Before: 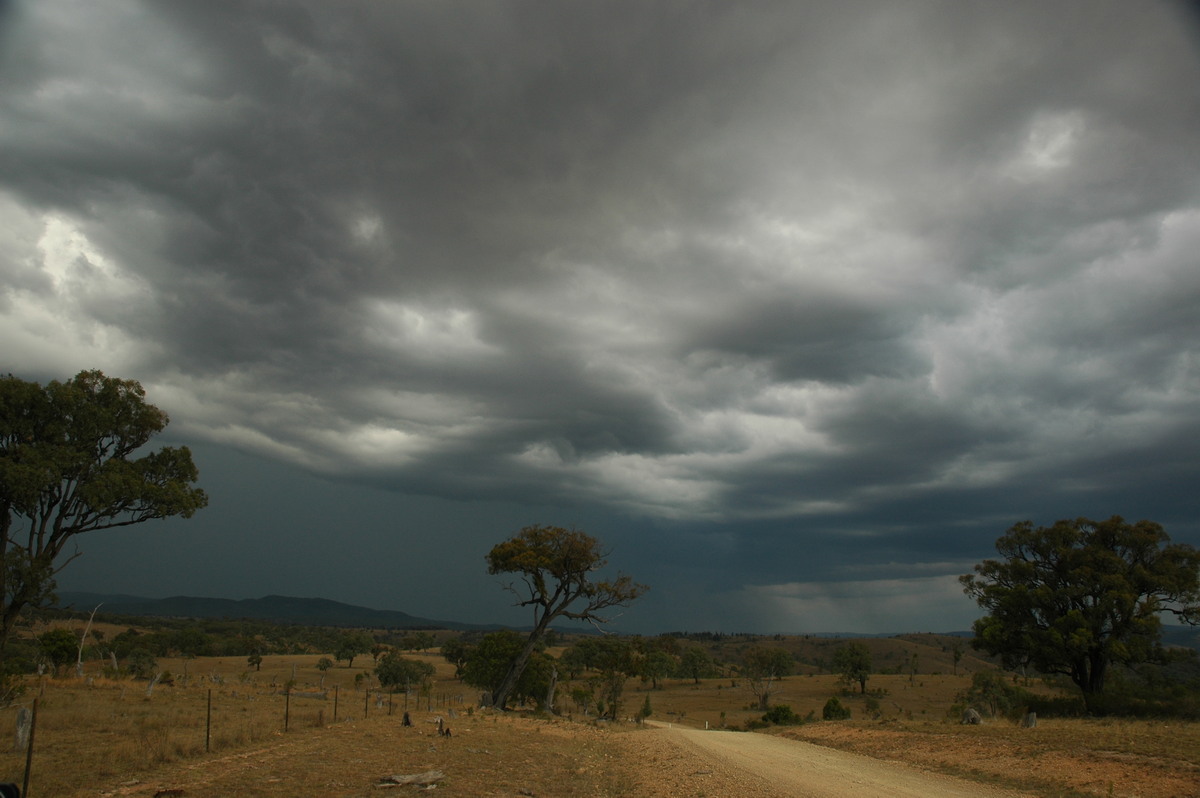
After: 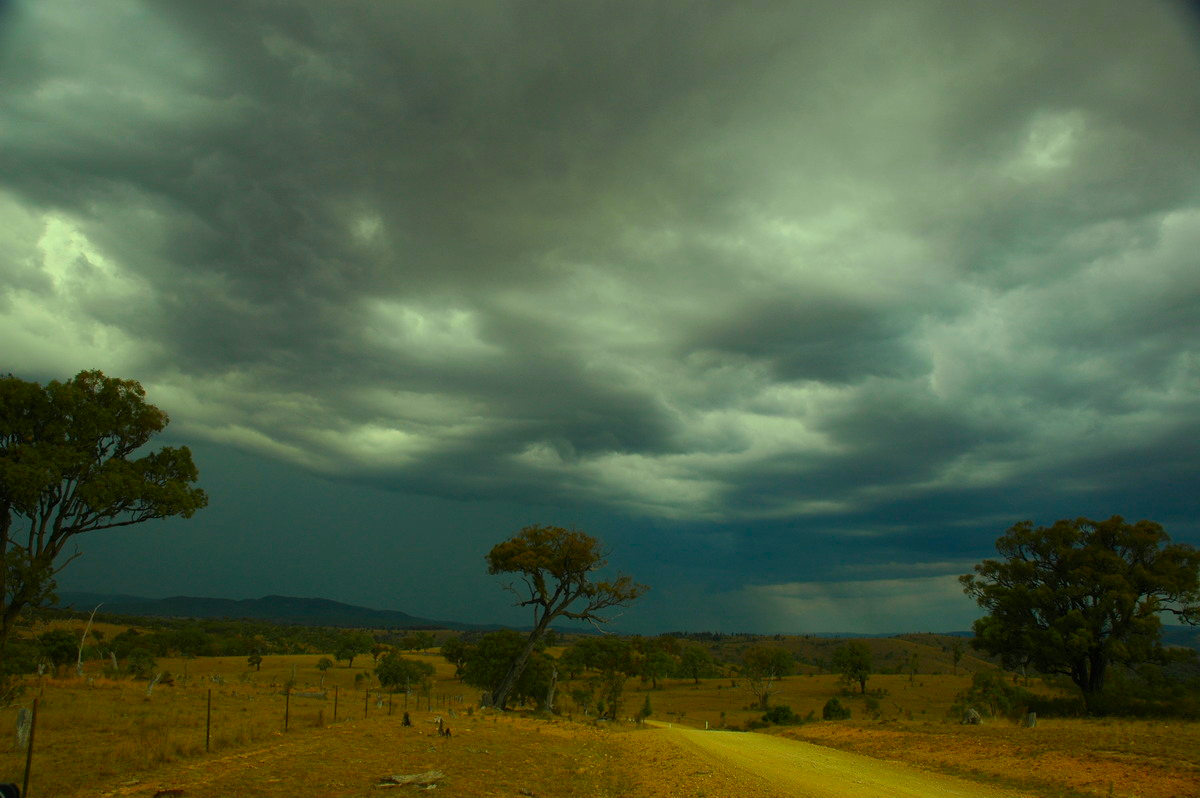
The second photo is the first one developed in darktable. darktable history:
color correction: highlights a* -10.94, highlights b* 9.95, saturation 1.71
